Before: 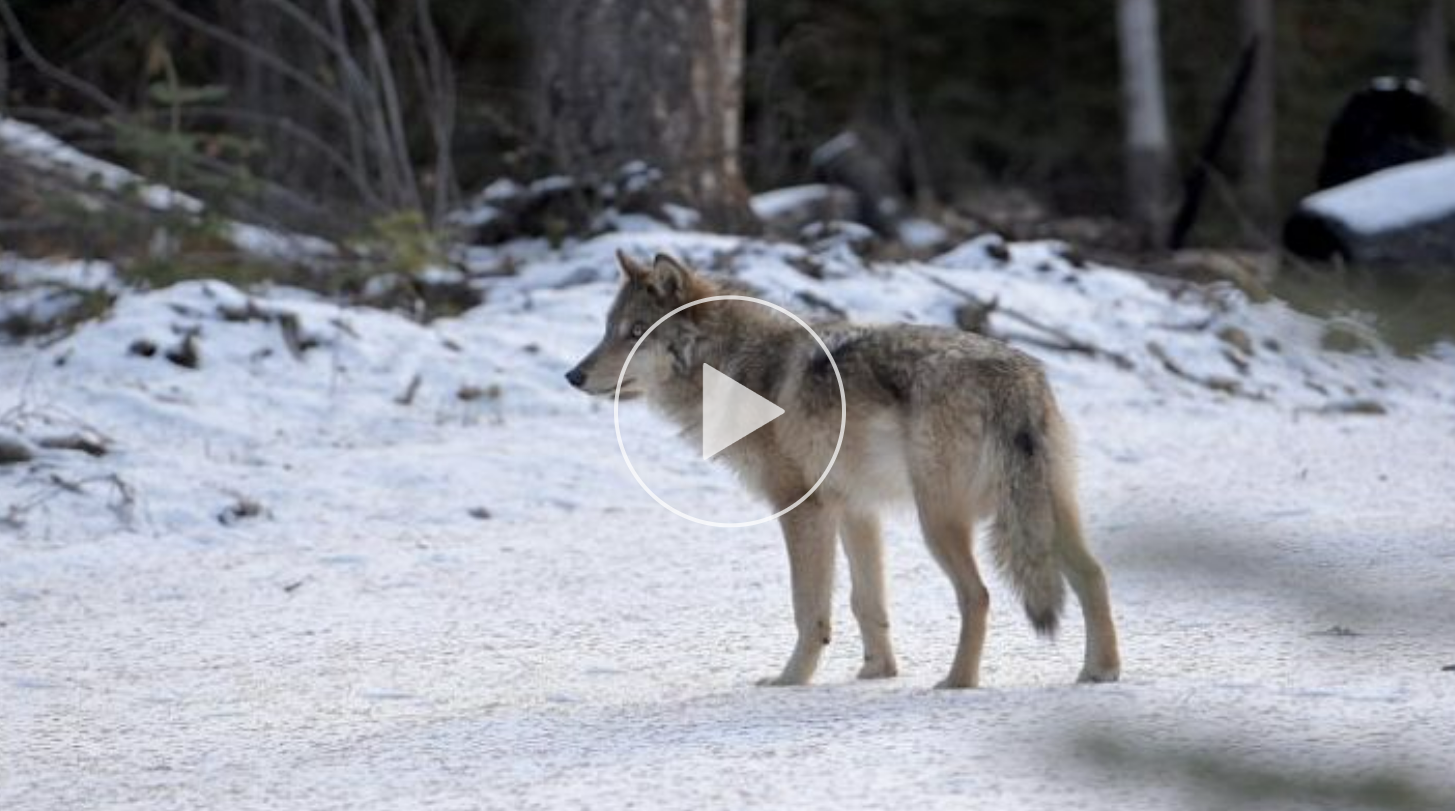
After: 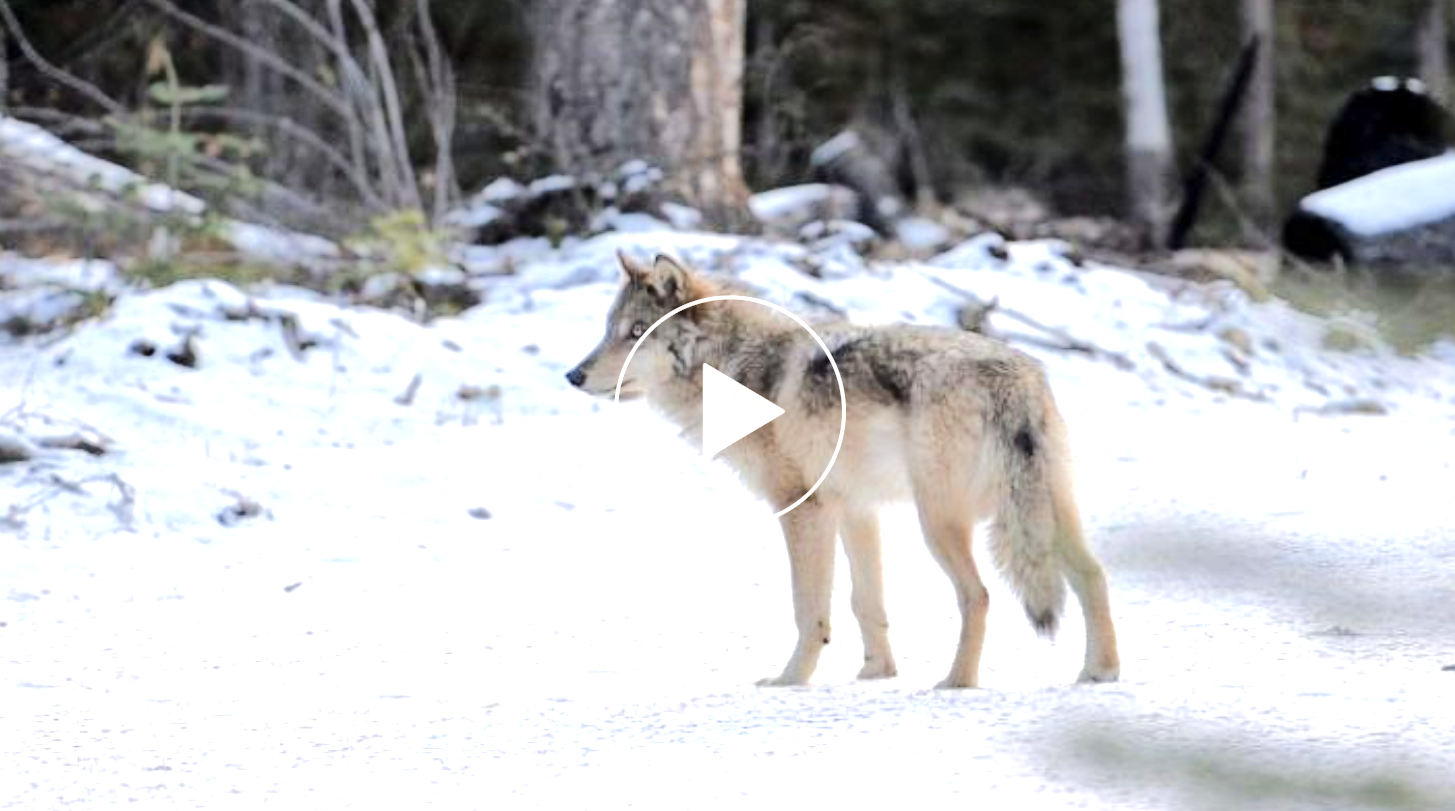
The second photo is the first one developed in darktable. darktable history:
shadows and highlights: shadows 29.4, highlights -29.21, highlights color adjustment 56.16%, low approximation 0.01, soften with gaussian
tone equalizer: -7 EV 0.142 EV, -6 EV 0.587 EV, -5 EV 1.15 EV, -4 EV 1.36 EV, -3 EV 1.13 EV, -2 EV 0.6 EV, -1 EV 0.165 EV, edges refinement/feathering 500, mask exposure compensation -1.57 EV, preserve details no
exposure: exposure 0.745 EV, compensate exposure bias true, compensate highlight preservation false
